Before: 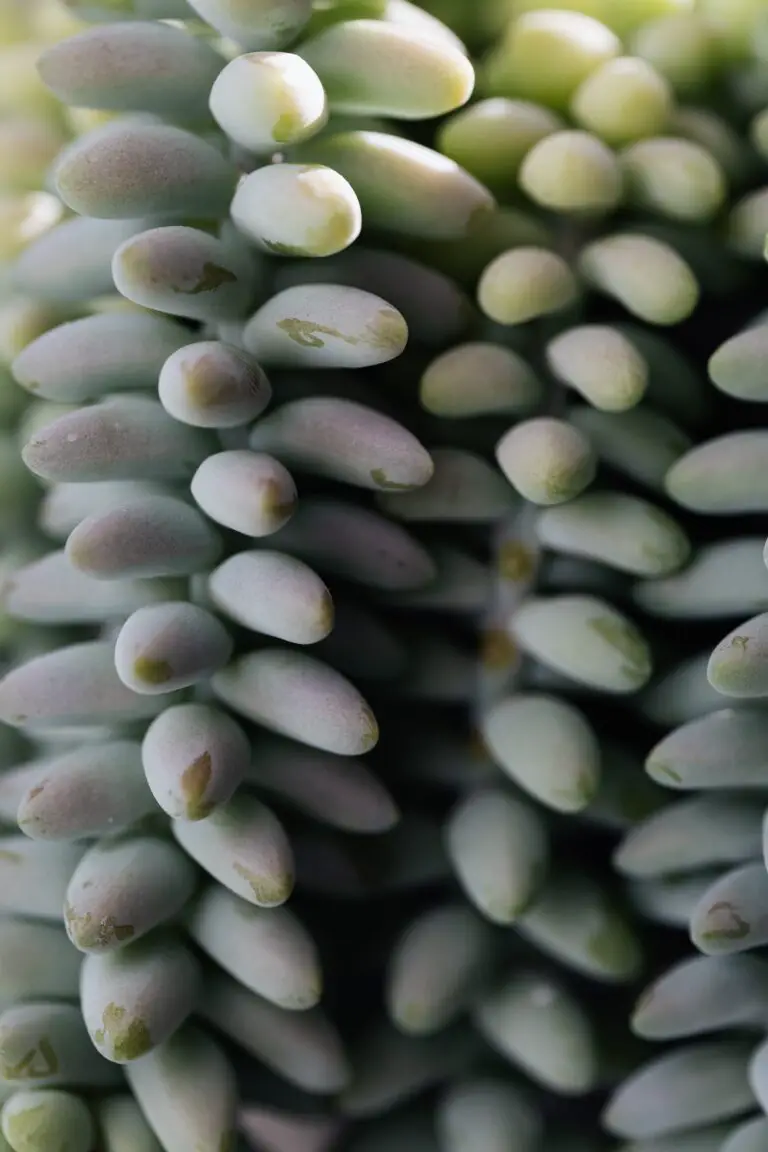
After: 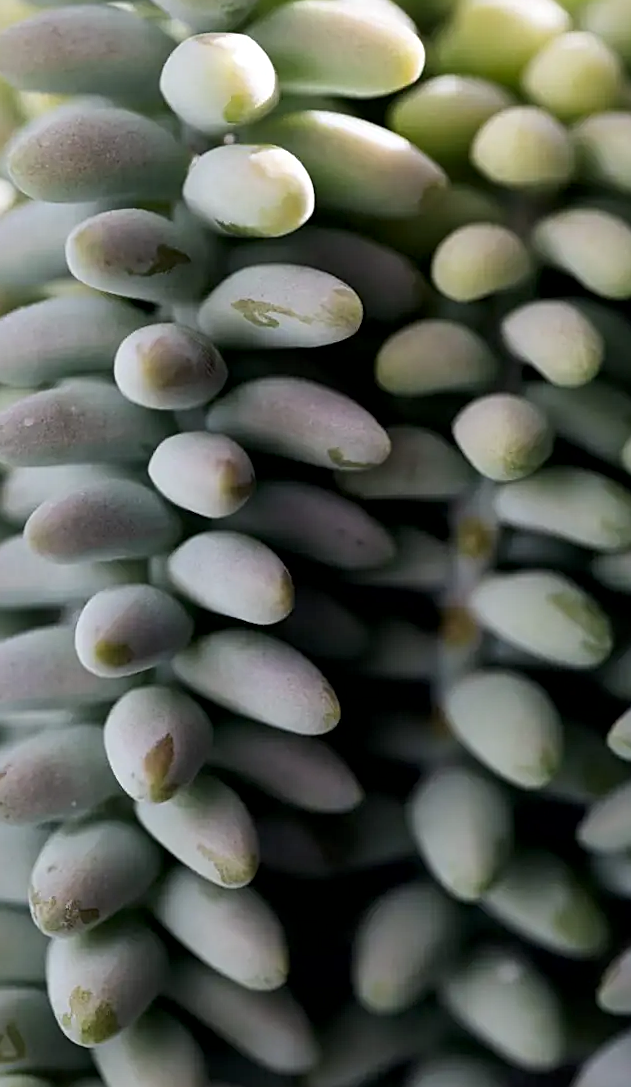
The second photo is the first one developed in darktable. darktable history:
crop and rotate: angle 1°, left 4.281%, top 0.642%, right 11.383%, bottom 2.486%
local contrast: mode bilateral grid, contrast 20, coarseness 50, detail 150%, midtone range 0.2
sharpen: on, module defaults
